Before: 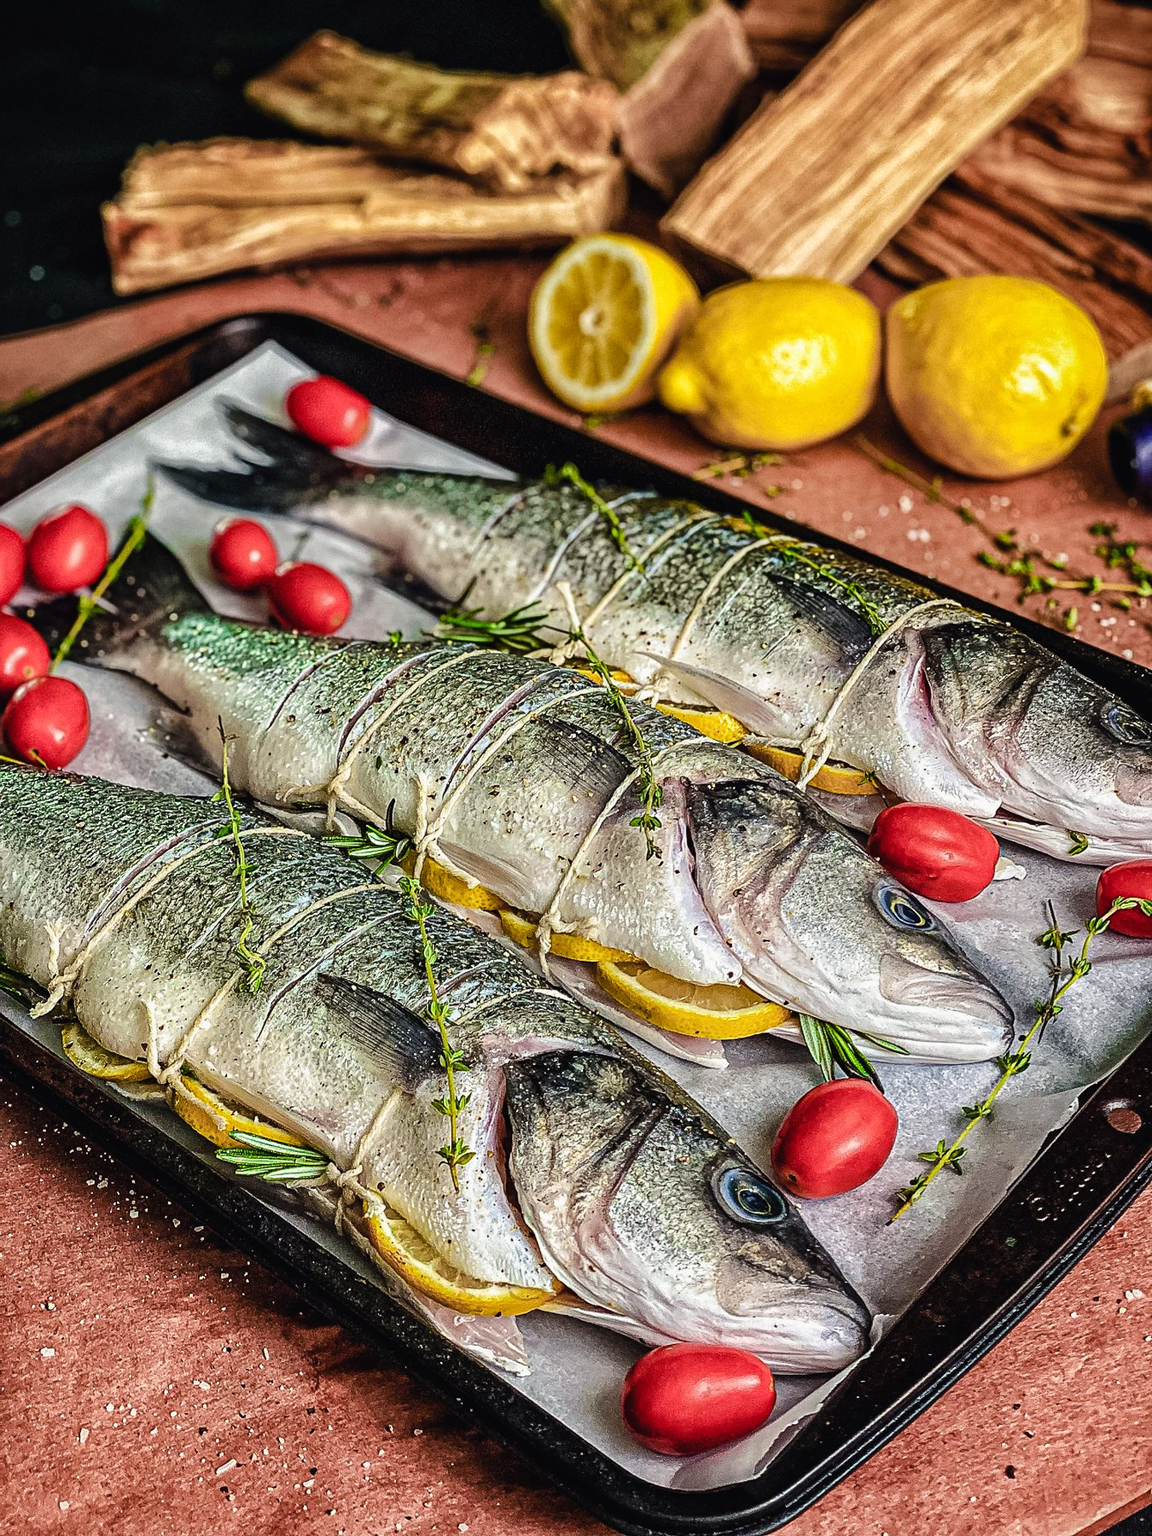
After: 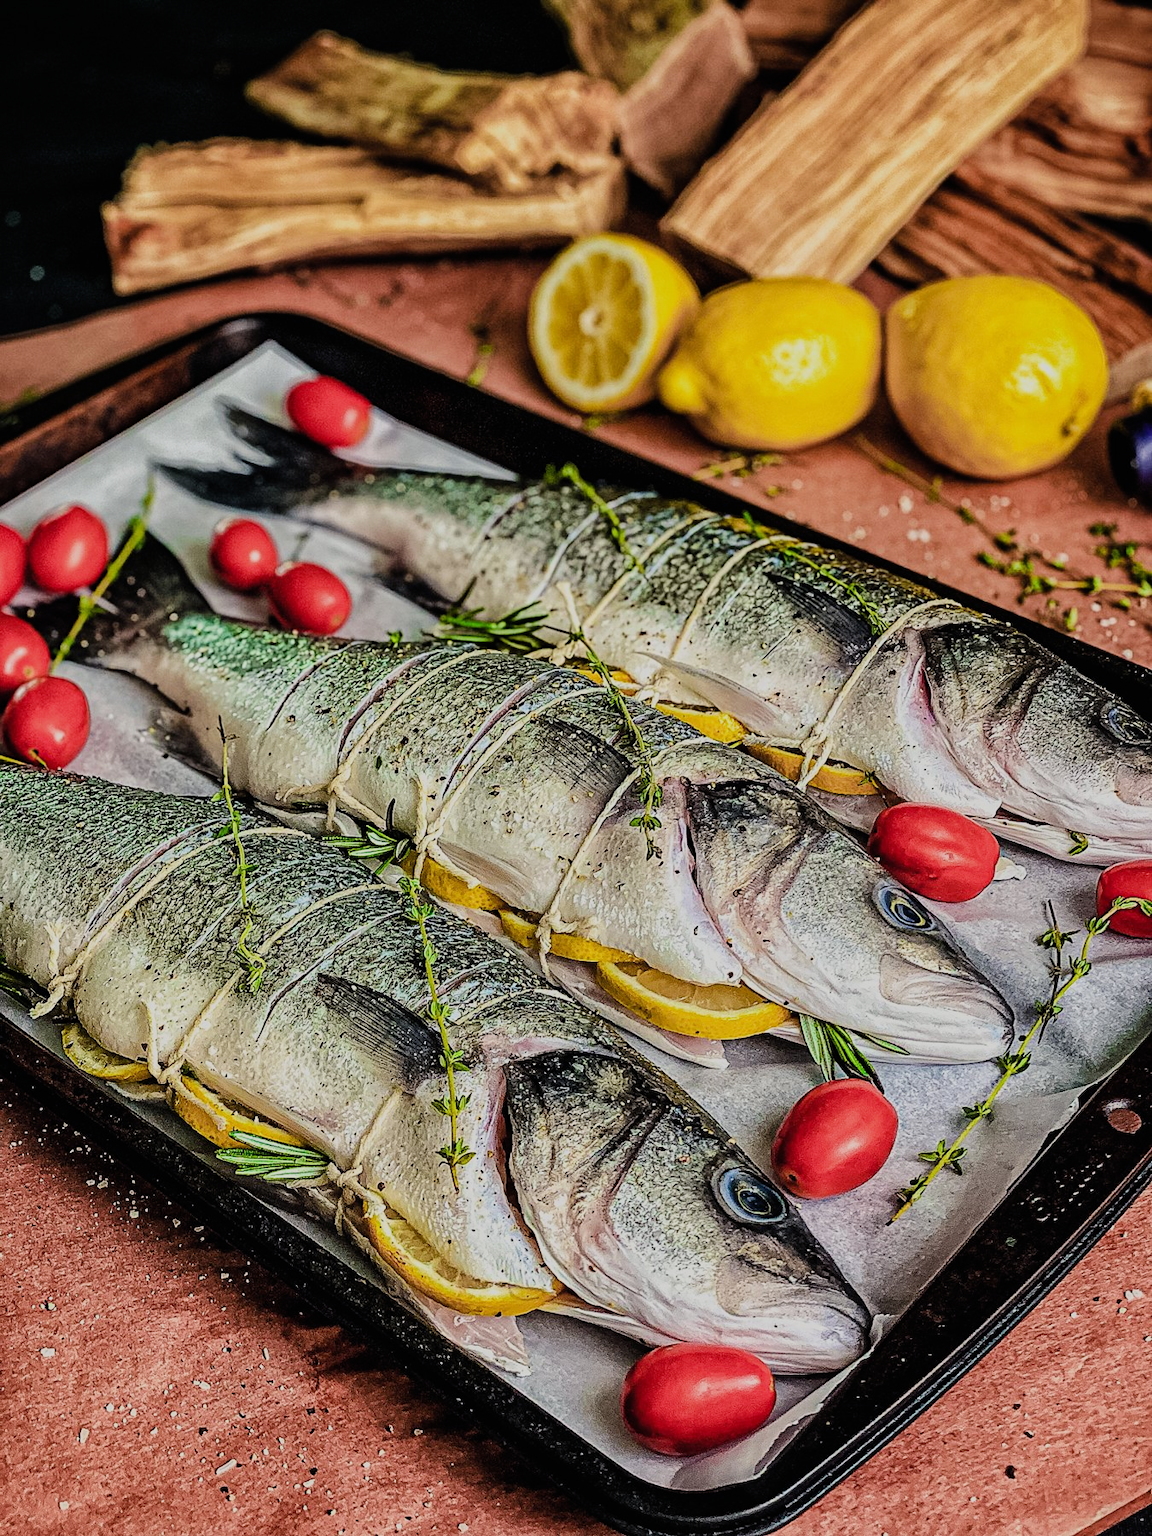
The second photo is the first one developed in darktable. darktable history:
filmic rgb: black relative exposure -16 EV, white relative exposure 6.1 EV, hardness 5.22, color science v6 (2022)
